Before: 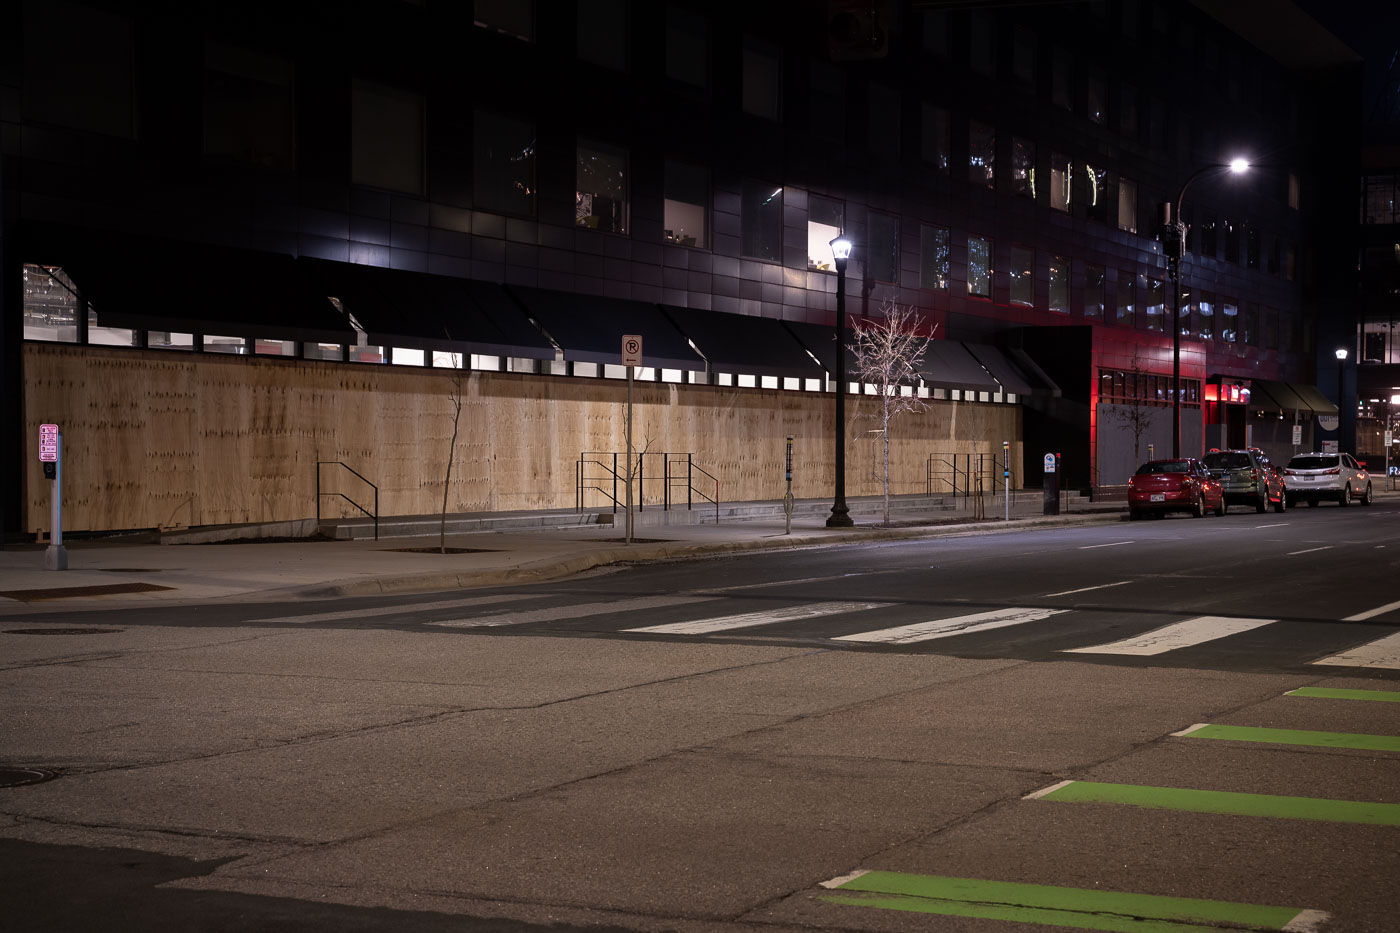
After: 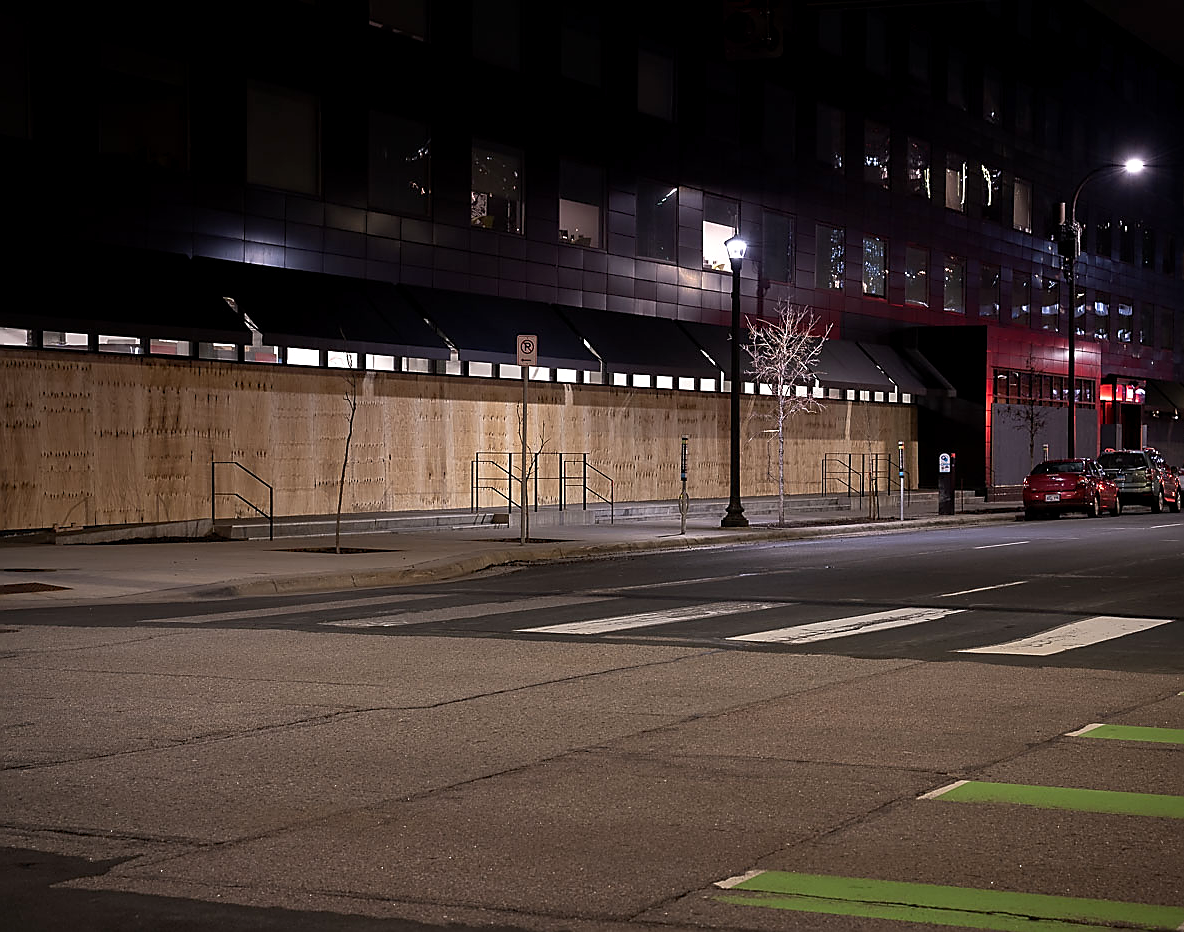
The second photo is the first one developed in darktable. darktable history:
exposure: black level correction 0.001, exposure 0.144 EV, compensate exposure bias true, compensate highlight preservation false
sharpen: radius 1.388, amount 1.251, threshold 0.805
crop: left 7.559%, right 7.86%
